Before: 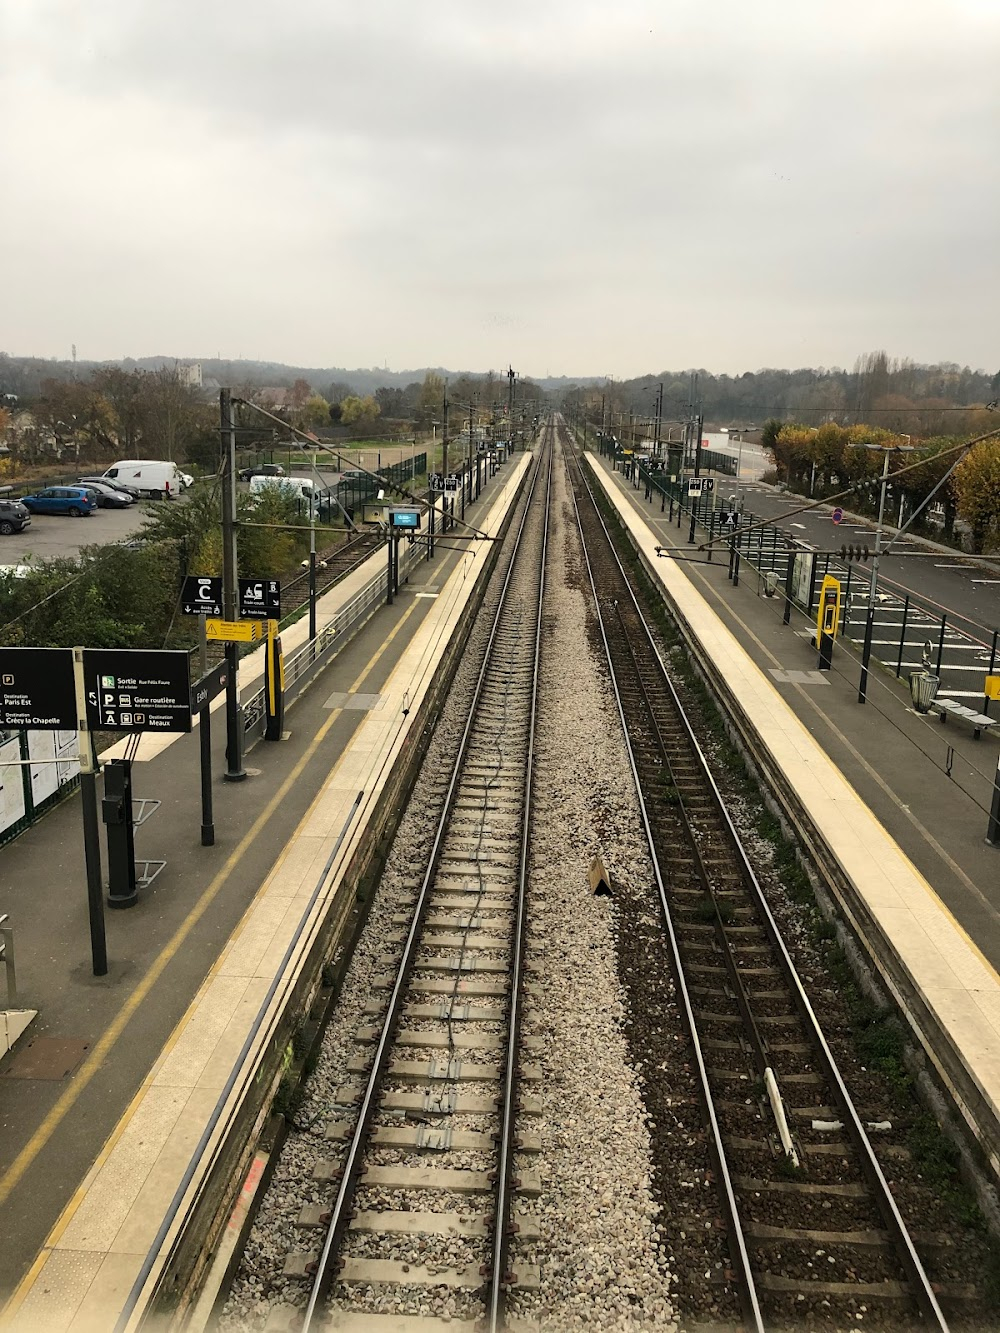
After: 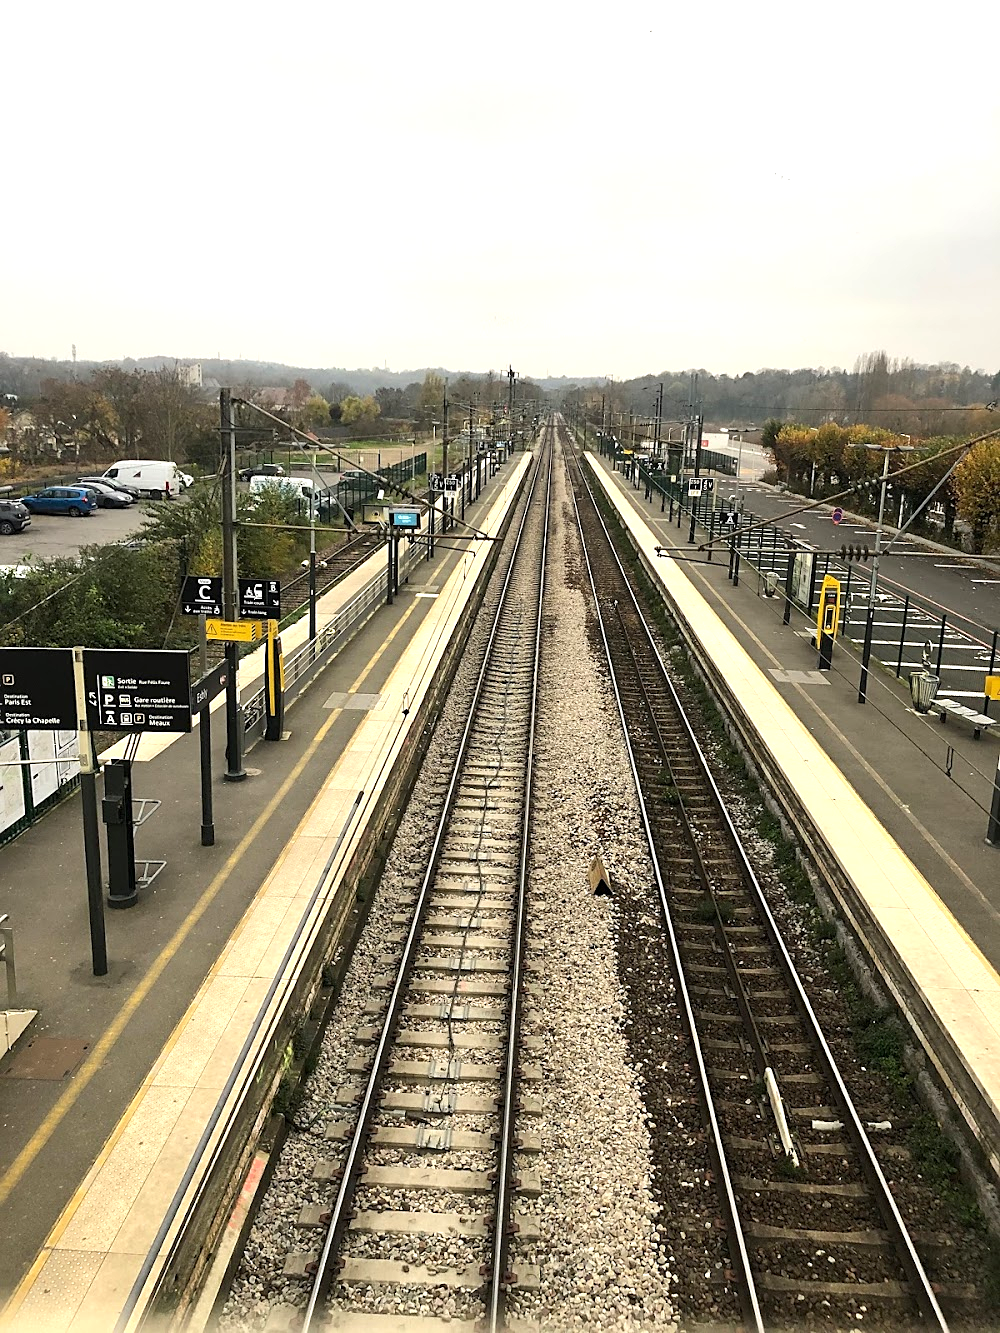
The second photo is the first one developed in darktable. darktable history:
exposure: exposure 0.559 EV, compensate highlight preservation false
sharpen: radius 1.864, amount 0.398, threshold 1.271
